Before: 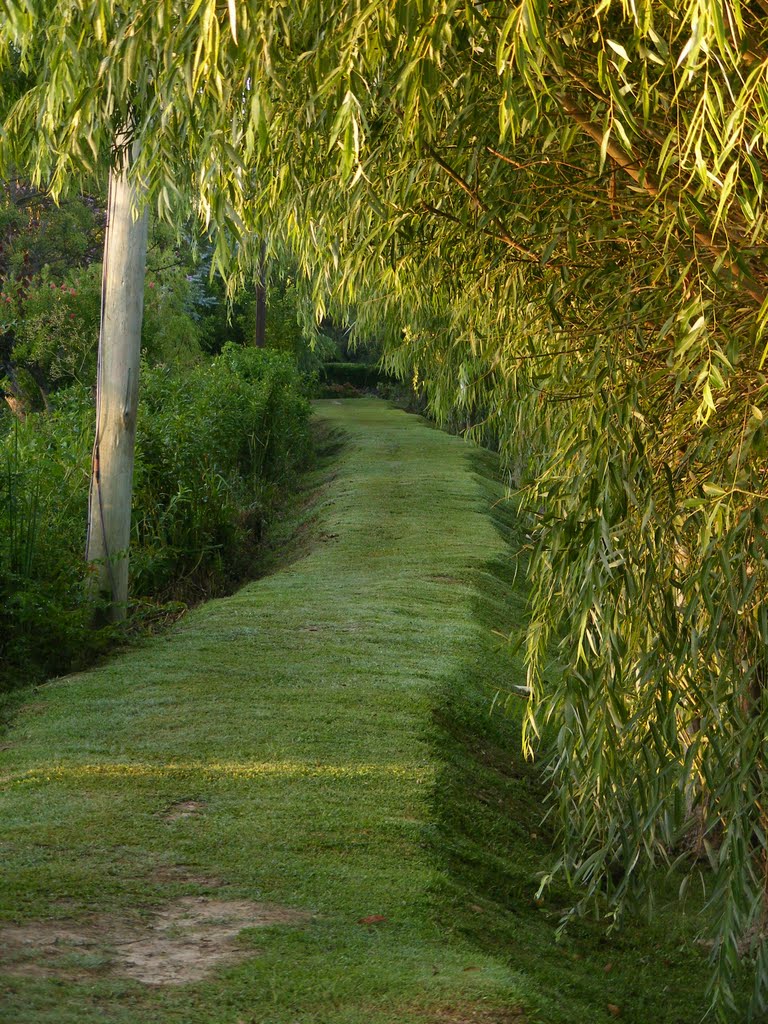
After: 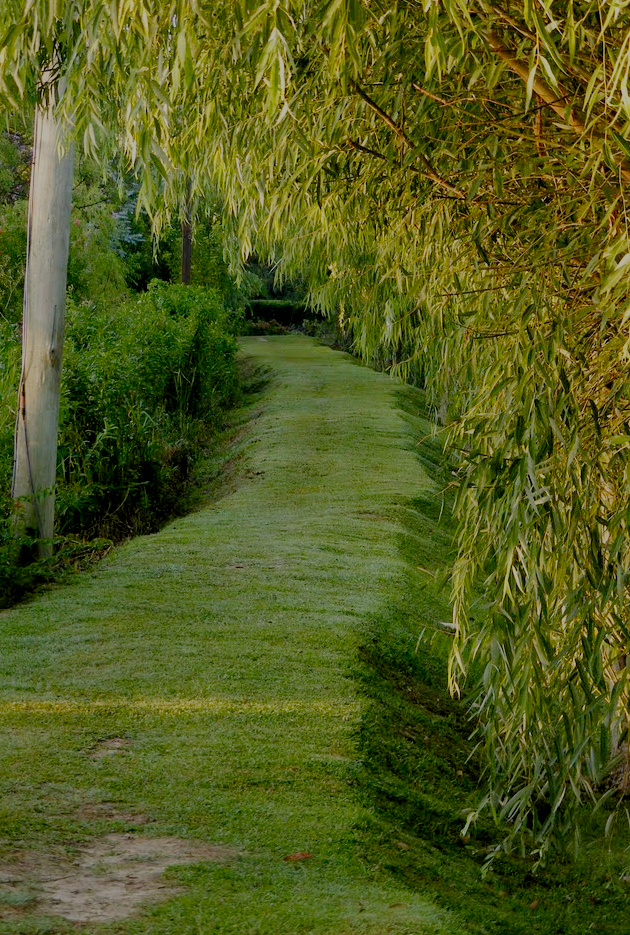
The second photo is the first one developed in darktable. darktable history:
exposure: black level correction 0.006, compensate exposure bias true, compensate highlight preservation false
crop: left 9.764%, top 6.247%, right 7.042%, bottom 2.4%
filmic rgb: black relative exposure -7.97 EV, white relative exposure 8.04 EV, hardness 2.49, latitude 10.38%, contrast 0.722, highlights saturation mix 8.68%, shadows ↔ highlights balance 1.37%, preserve chrominance no, color science v5 (2021)
